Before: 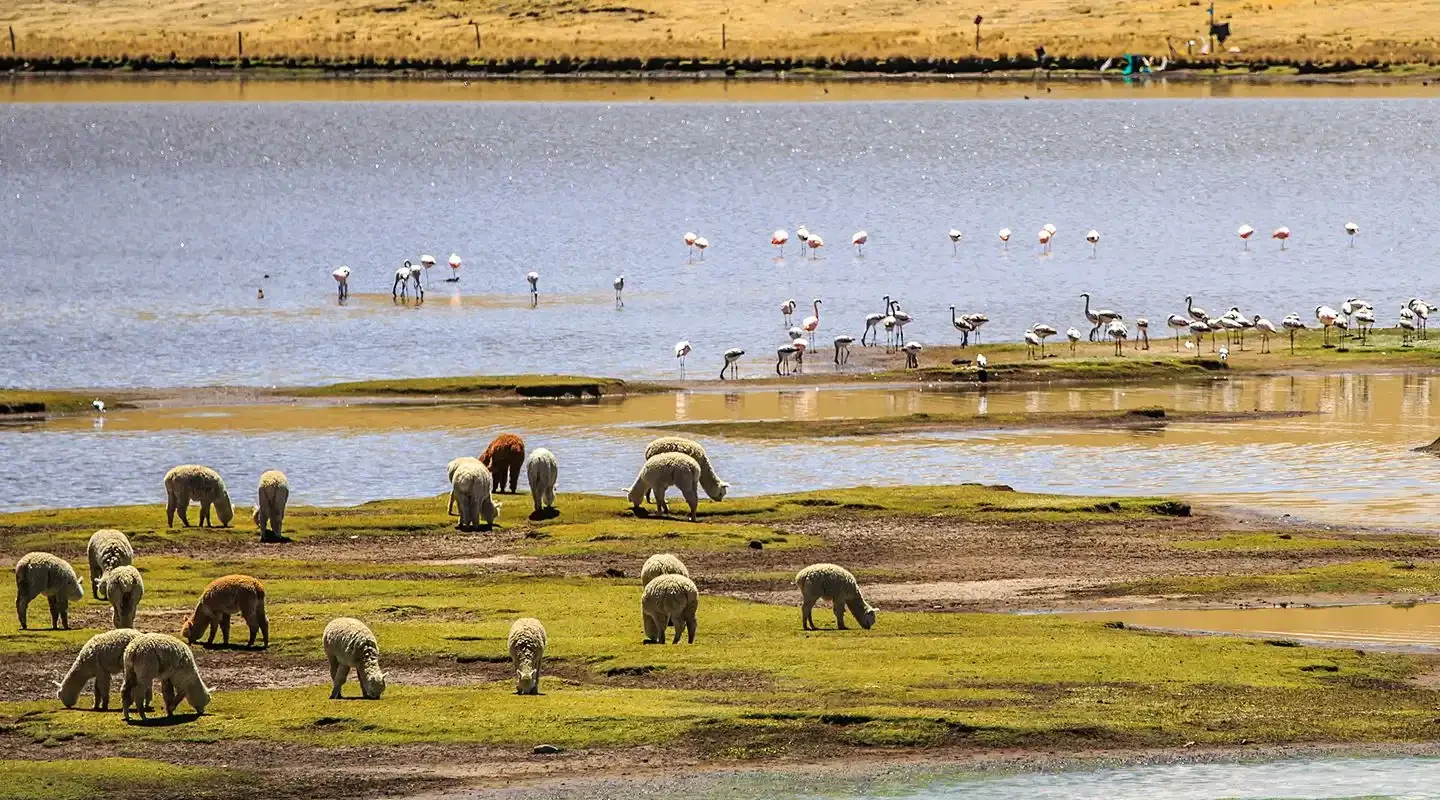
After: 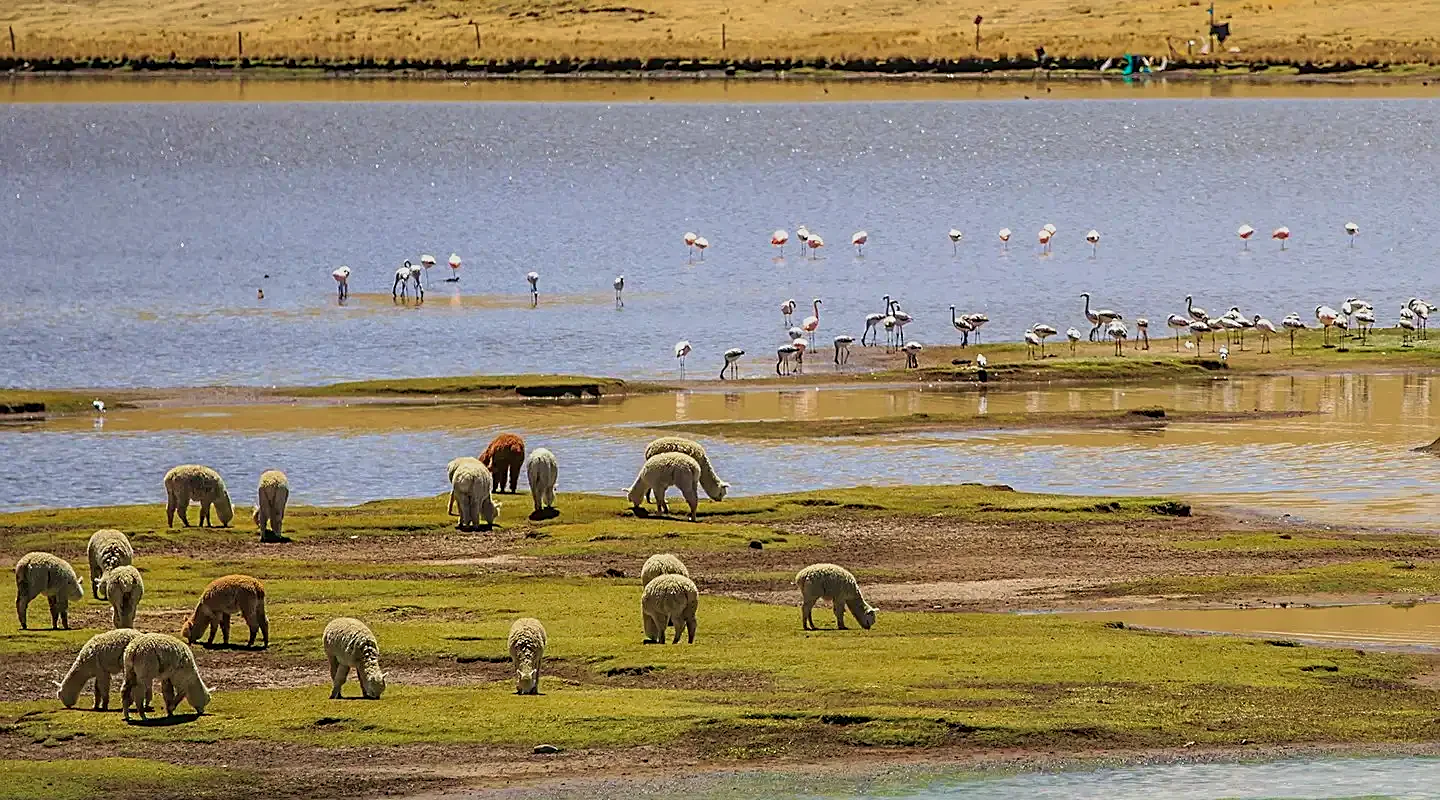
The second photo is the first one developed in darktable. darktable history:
velvia: on, module defaults
sharpen: on, module defaults
tone equalizer: -8 EV 0.222 EV, -7 EV 0.427 EV, -6 EV 0.382 EV, -5 EV 0.258 EV, -3 EV -0.25 EV, -2 EV -0.412 EV, -1 EV -0.426 EV, +0 EV -0.25 EV, edges refinement/feathering 500, mask exposure compensation -1.57 EV, preserve details no
